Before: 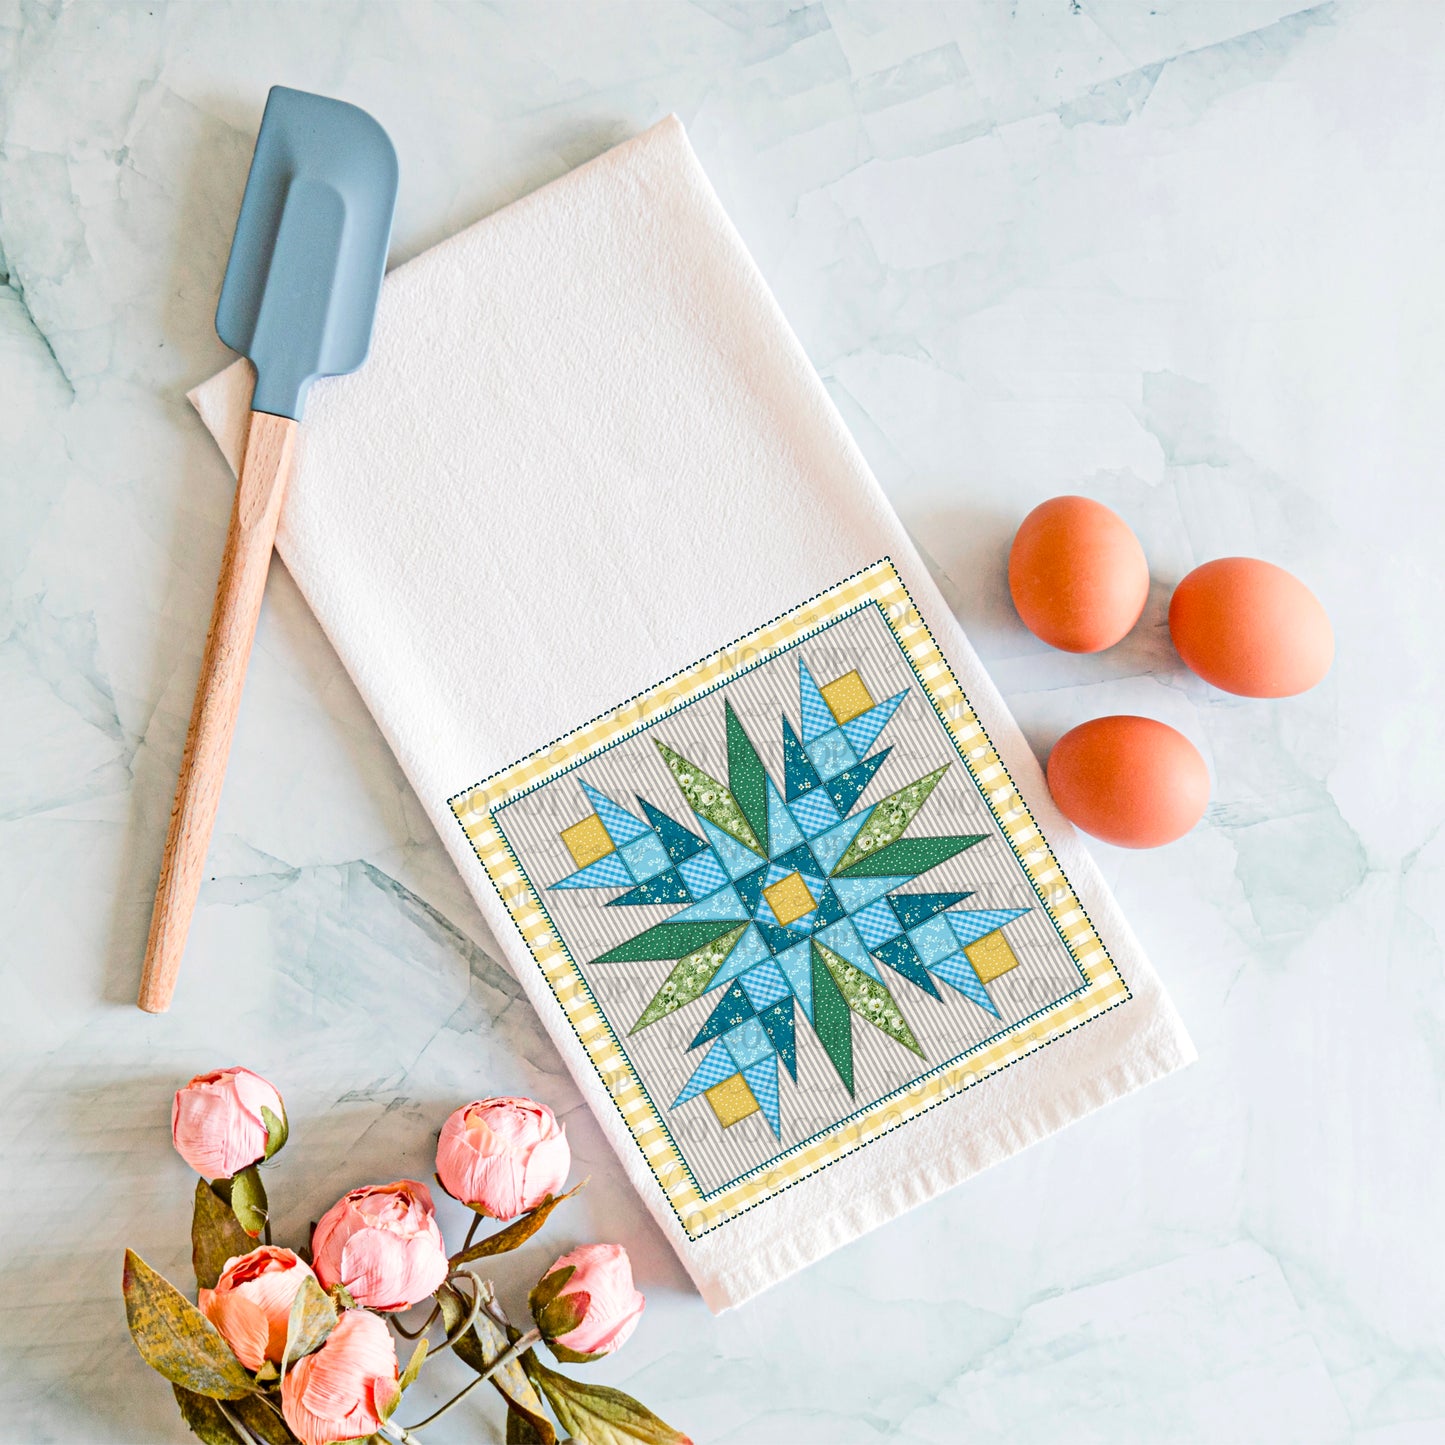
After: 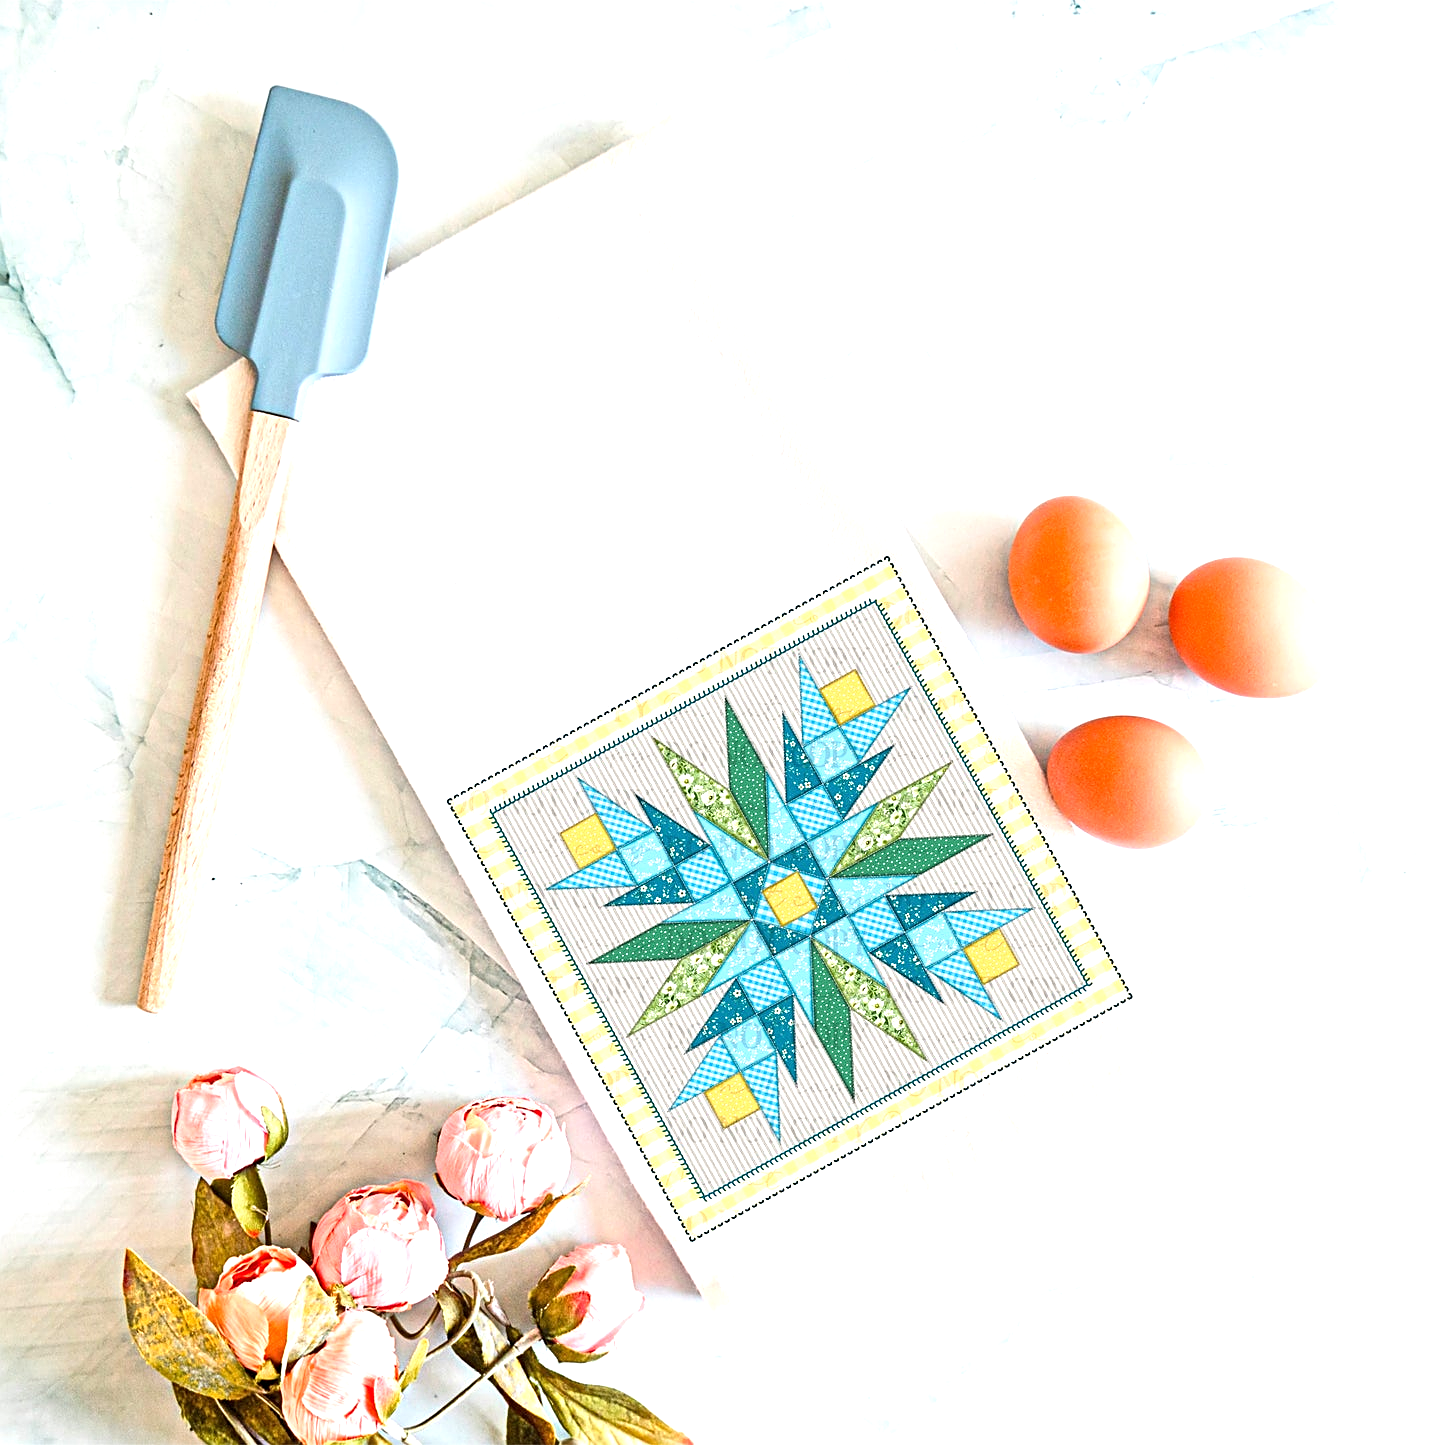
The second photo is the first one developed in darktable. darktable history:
tone equalizer: on, module defaults
sharpen: on, module defaults
exposure: exposure 0.77 EV, compensate highlight preservation false
